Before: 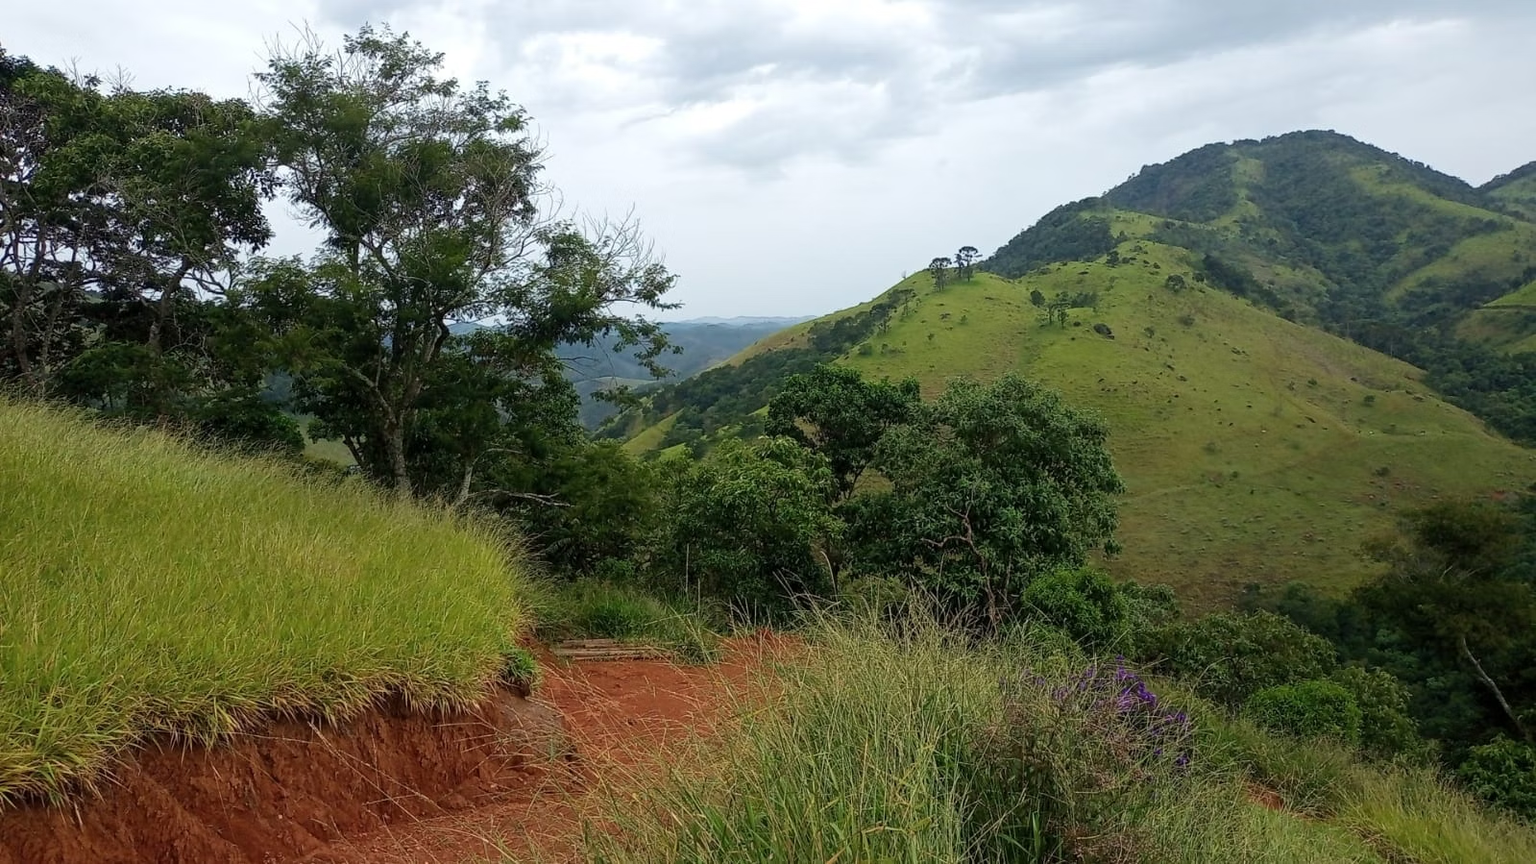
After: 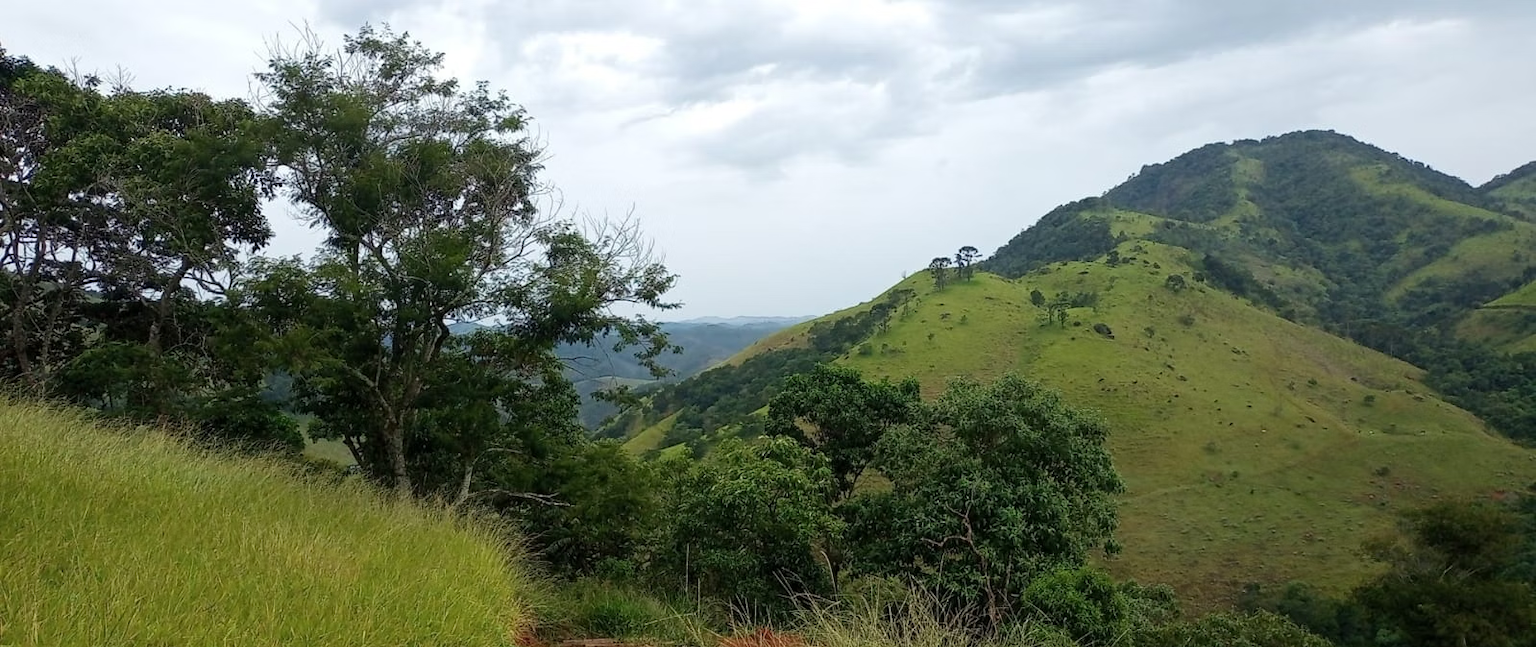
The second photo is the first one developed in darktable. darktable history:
white balance: emerald 1
crop: bottom 24.988%
